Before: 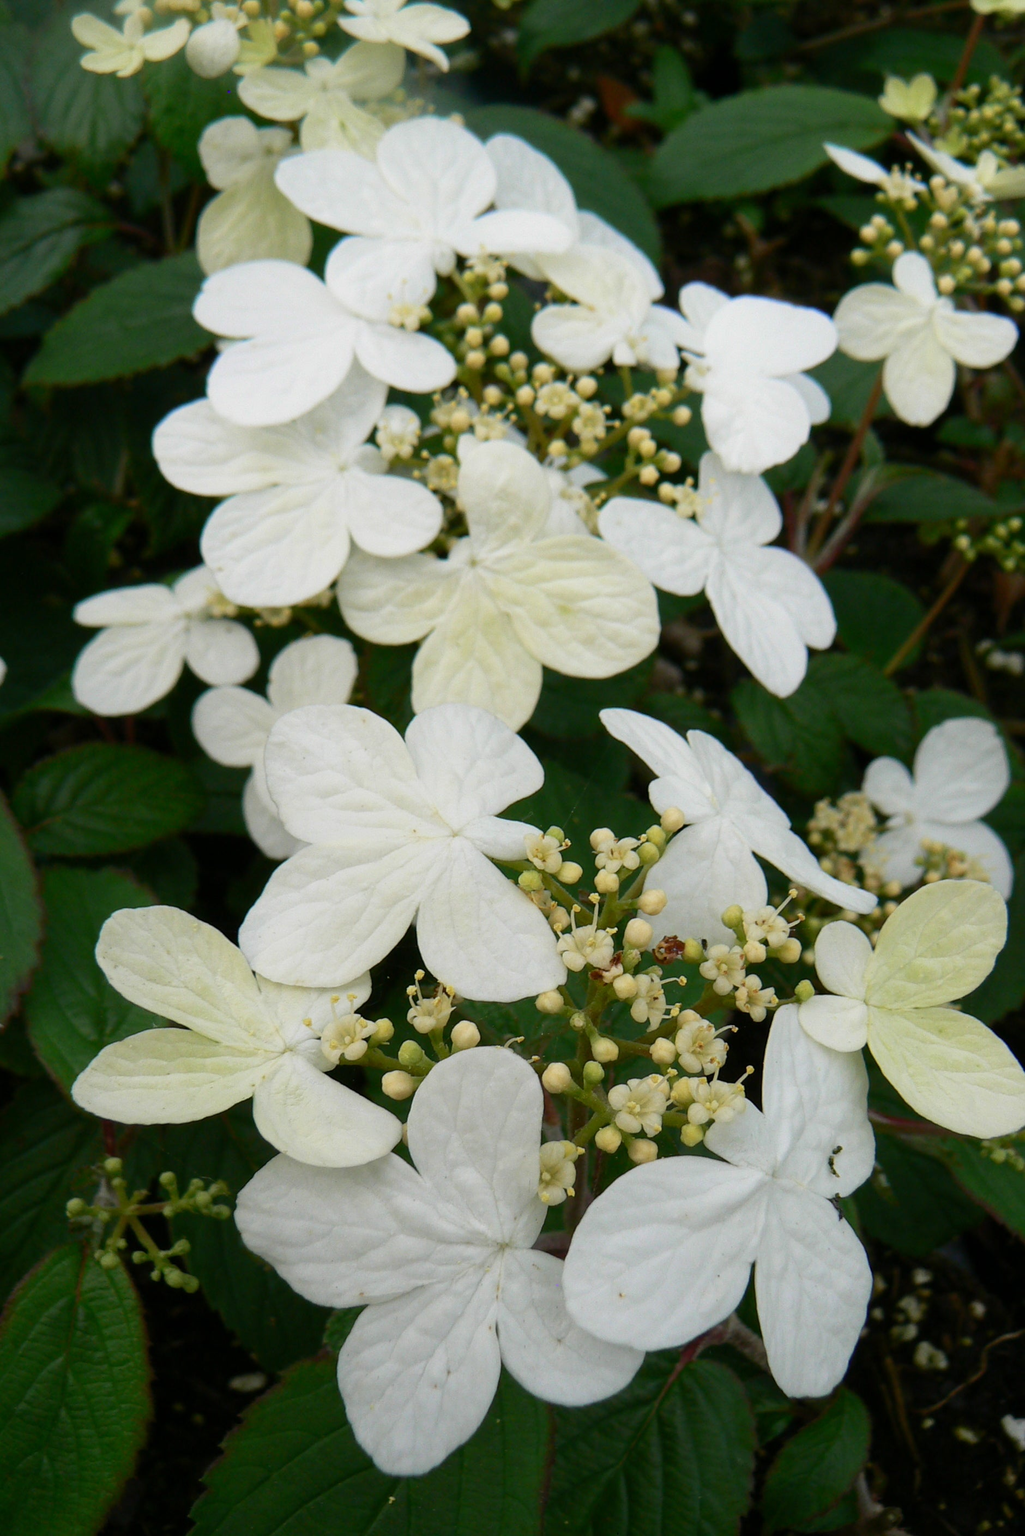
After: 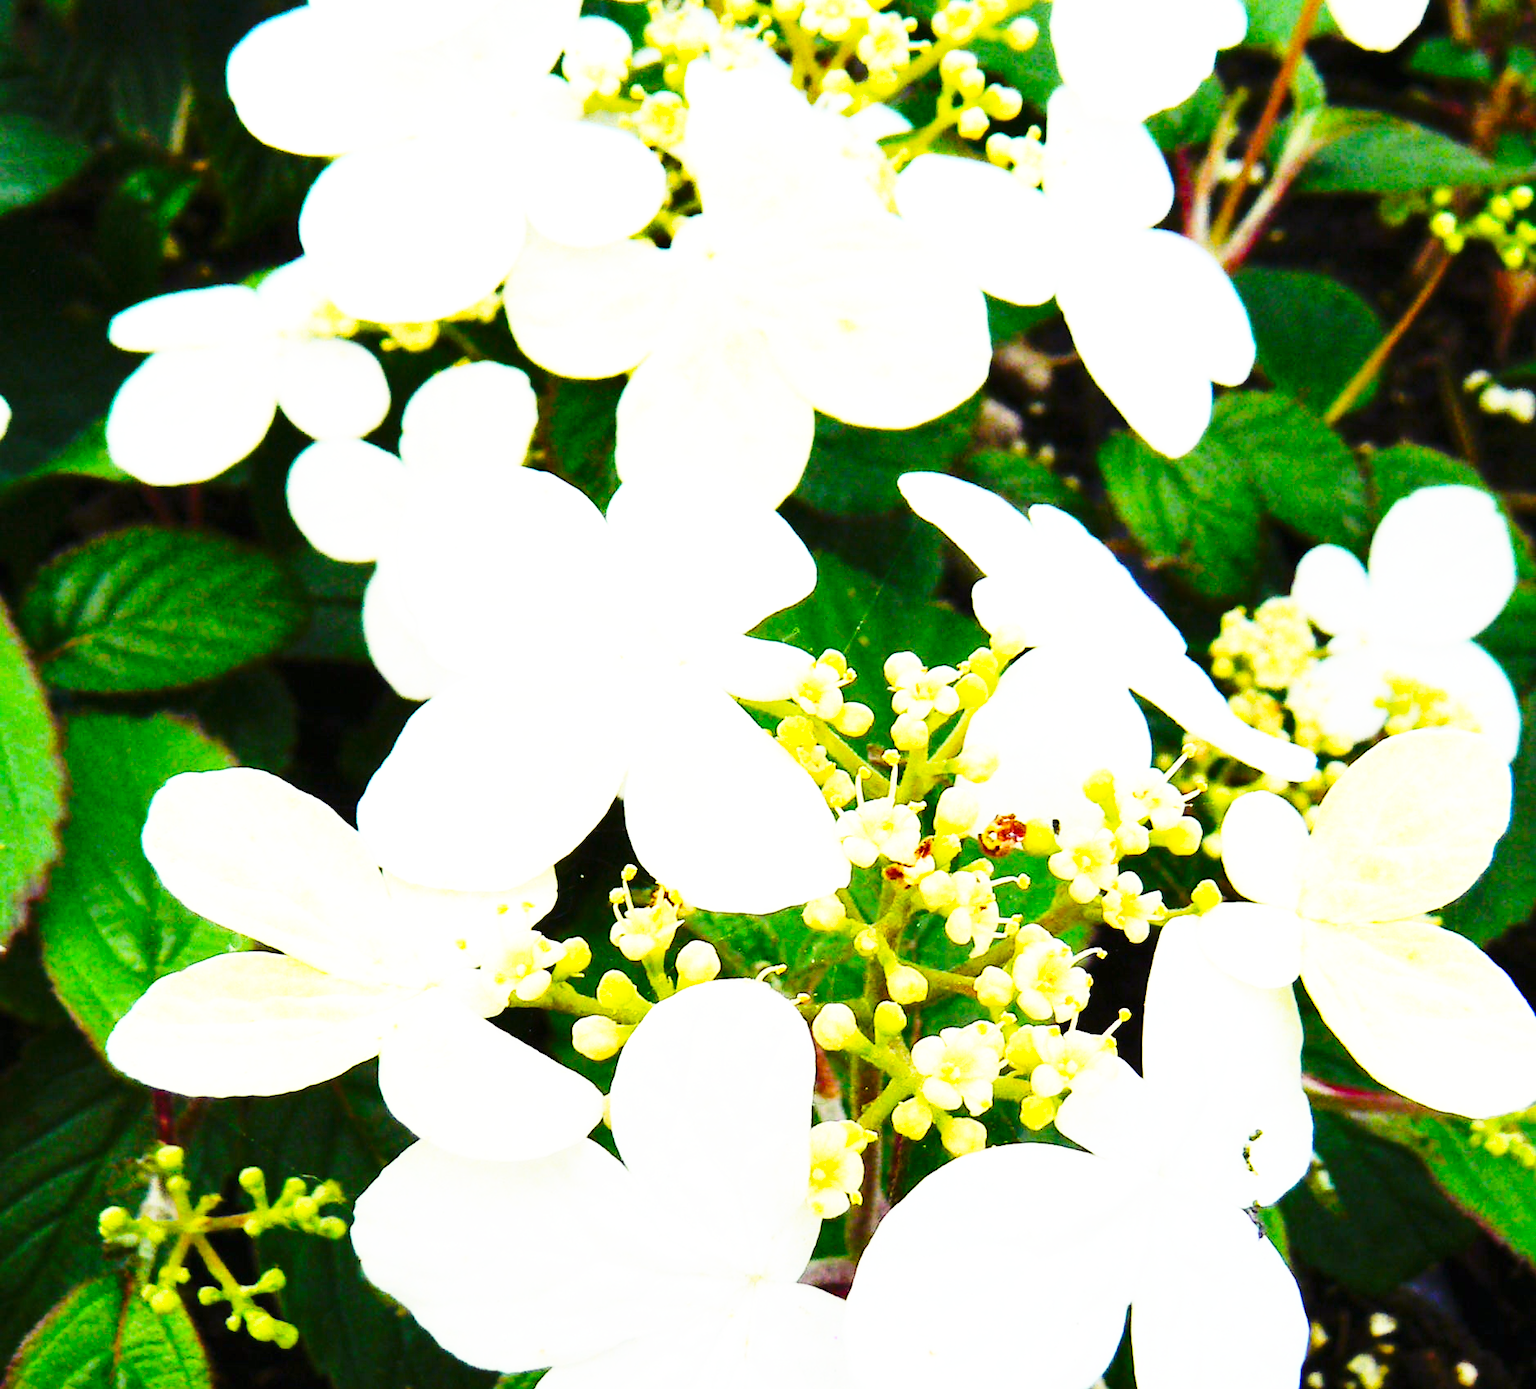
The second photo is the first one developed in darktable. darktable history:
exposure: black level correction 0, exposure 0.892 EV, compensate highlight preservation false
crop and rotate: top 25.583%, bottom 14.04%
tone equalizer: -7 EV 0.141 EV, -6 EV 0.594 EV, -5 EV 1.19 EV, -4 EV 1.29 EV, -3 EV 1.13 EV, -2 EV 0.6 EV, -1 EV 0.152 EV, edges refinement/feathering 500, mask exposure compensation -1.57 EV, preserve details no
color balance rgb: shadows lift › luminance -21.664%, shadows lift › chroma 8.895%, shadows lift › hue 285.63°, perceptual saturation grading › global saturation 42.945%
base curve: curves: ch0 [(0, 0) (0.026, 0.03) (0.109, 0.232) (0.351, 0.748) (0.669, 0.968) (1, 1)], preserve colors none
shadows and highlights: shadows 34.39, highlights -35.08, soften with gaussian
